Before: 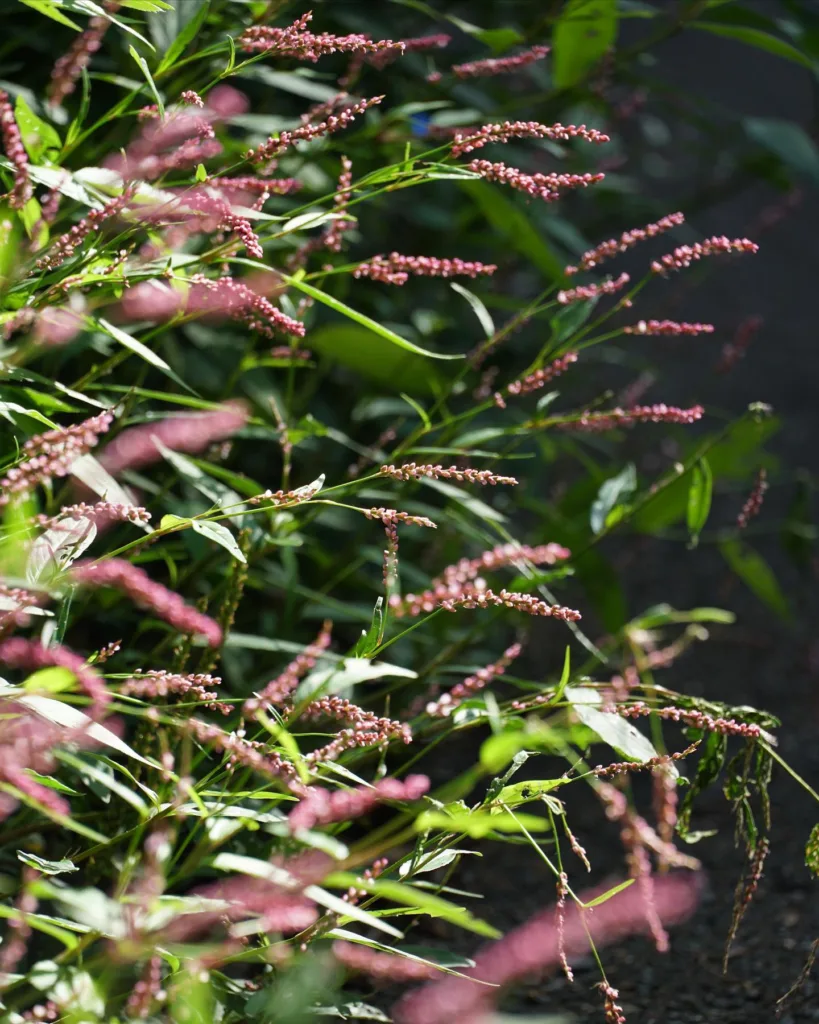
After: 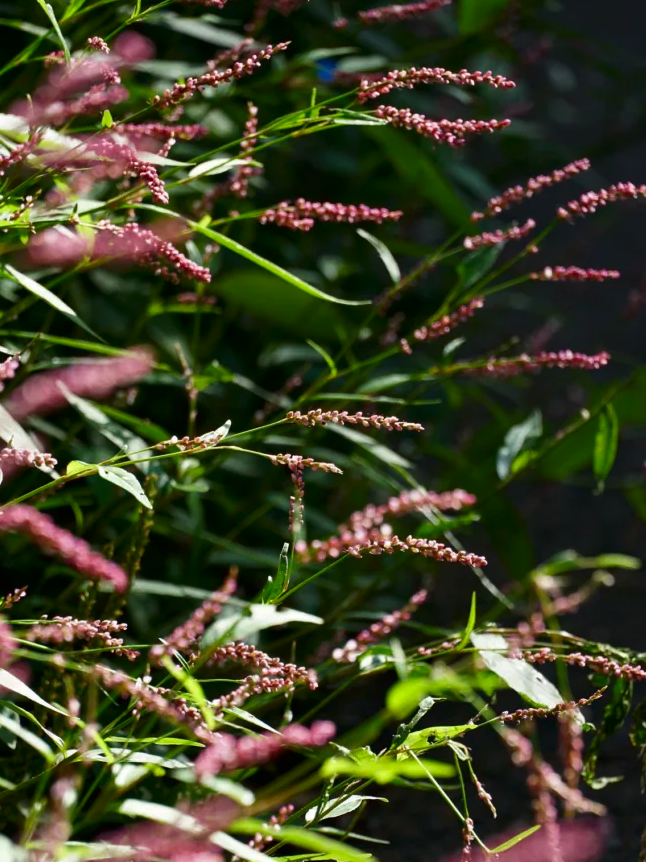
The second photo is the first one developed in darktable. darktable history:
crop: left 11.496%, top 5.275%, right 9.568%, bottom 10.488%
contrast brightness saturation: contrast 0.068, brightness -0.143, saturation 0.106
